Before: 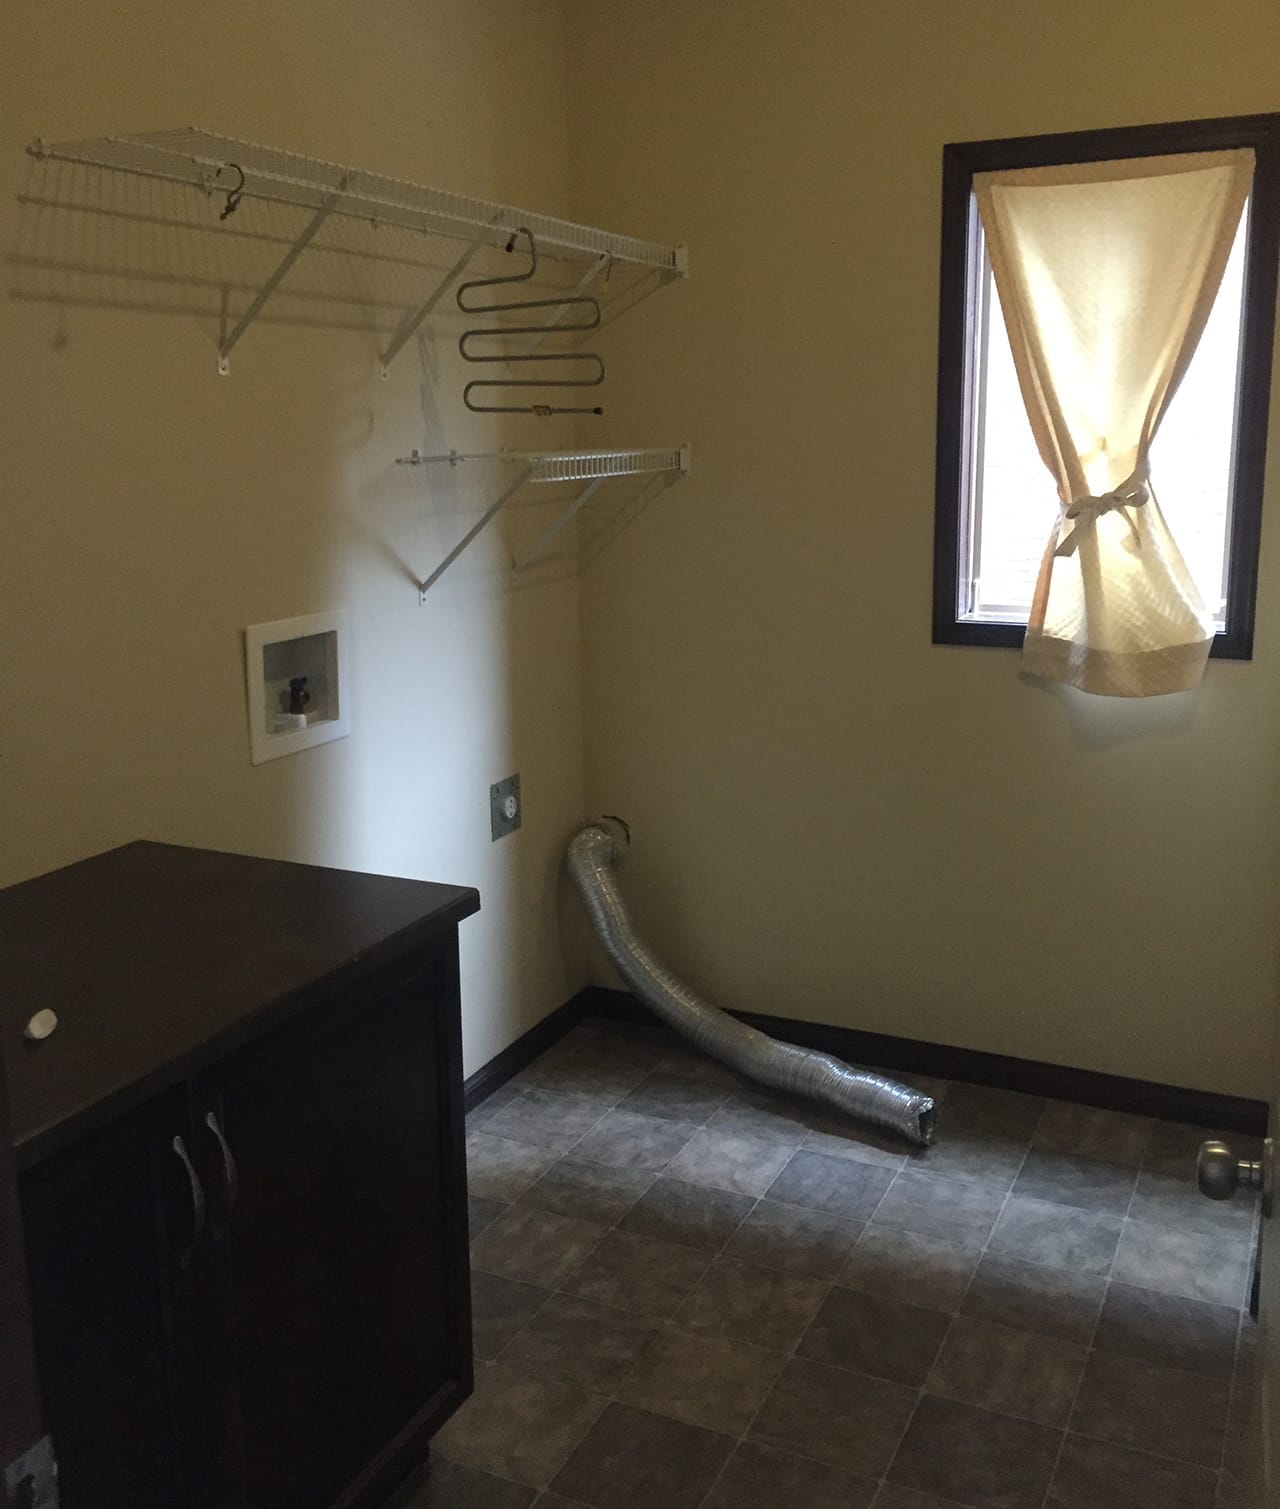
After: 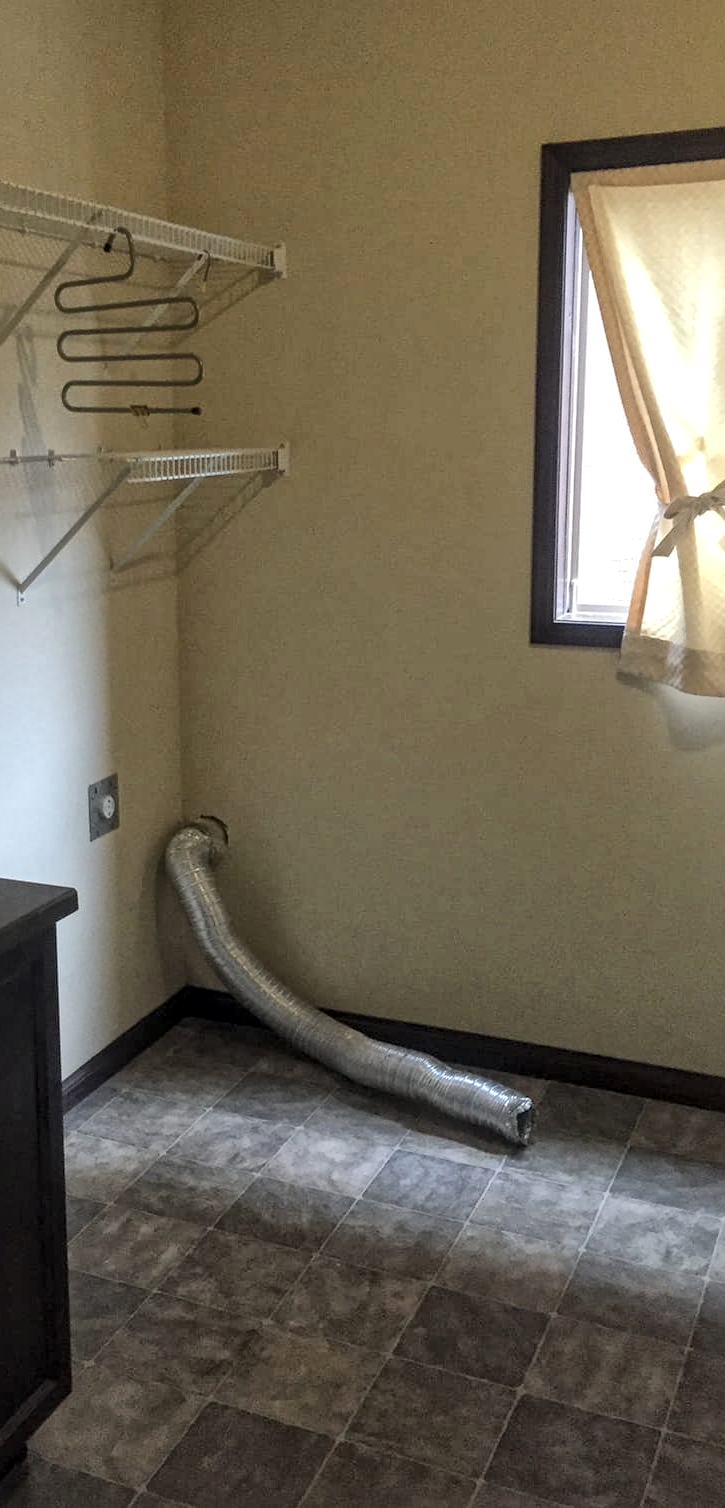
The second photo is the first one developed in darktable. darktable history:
crop: left 31.458%, top 0%, right 11.876%
local contrast: on, module defaults
global tonemap: drago (1, 100), detail 1
